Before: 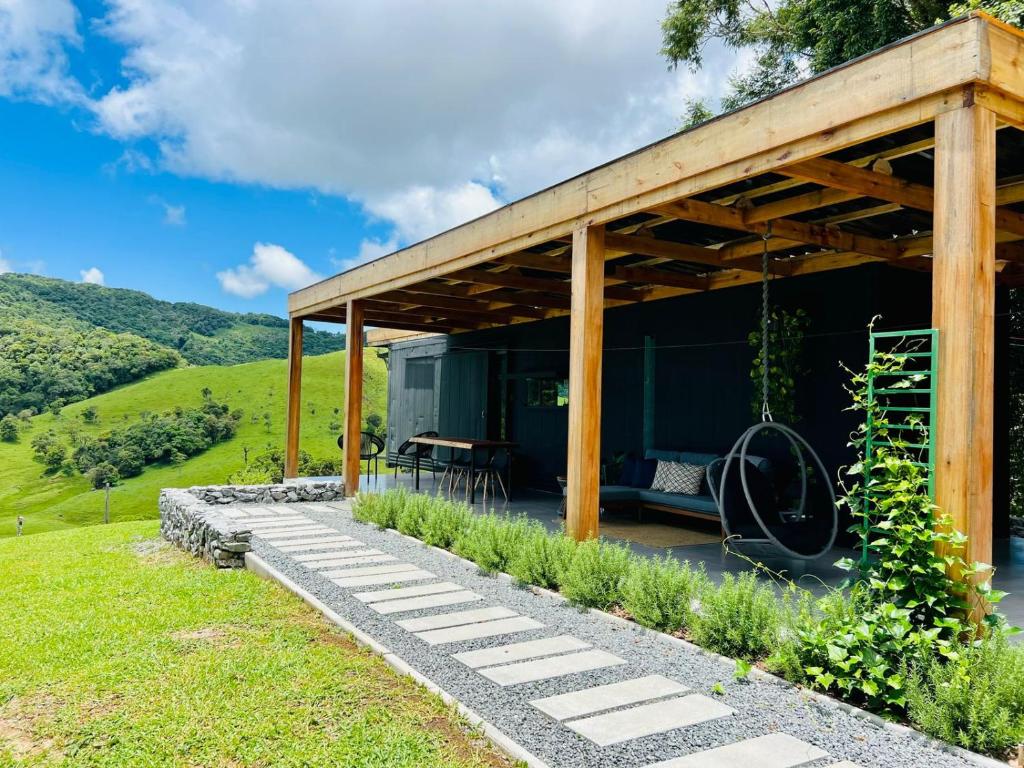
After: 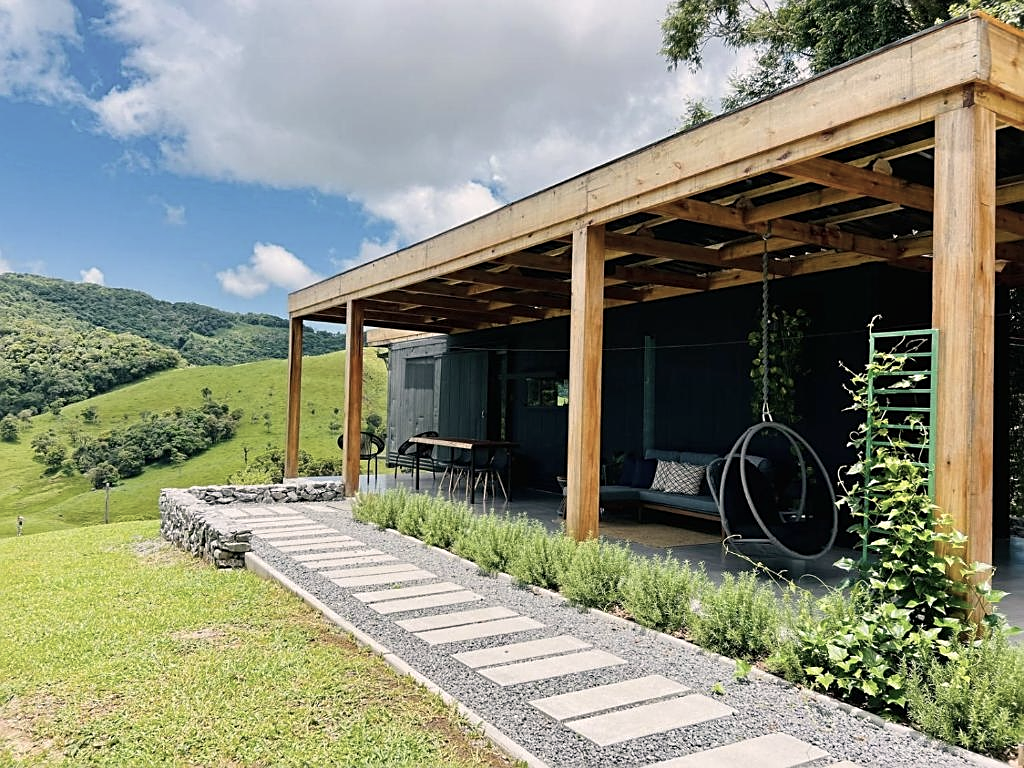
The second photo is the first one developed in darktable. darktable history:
sharpen: on, module defaults
color correction: highlights a* 5.5, highlights b* 5.16, saturation 0.667
